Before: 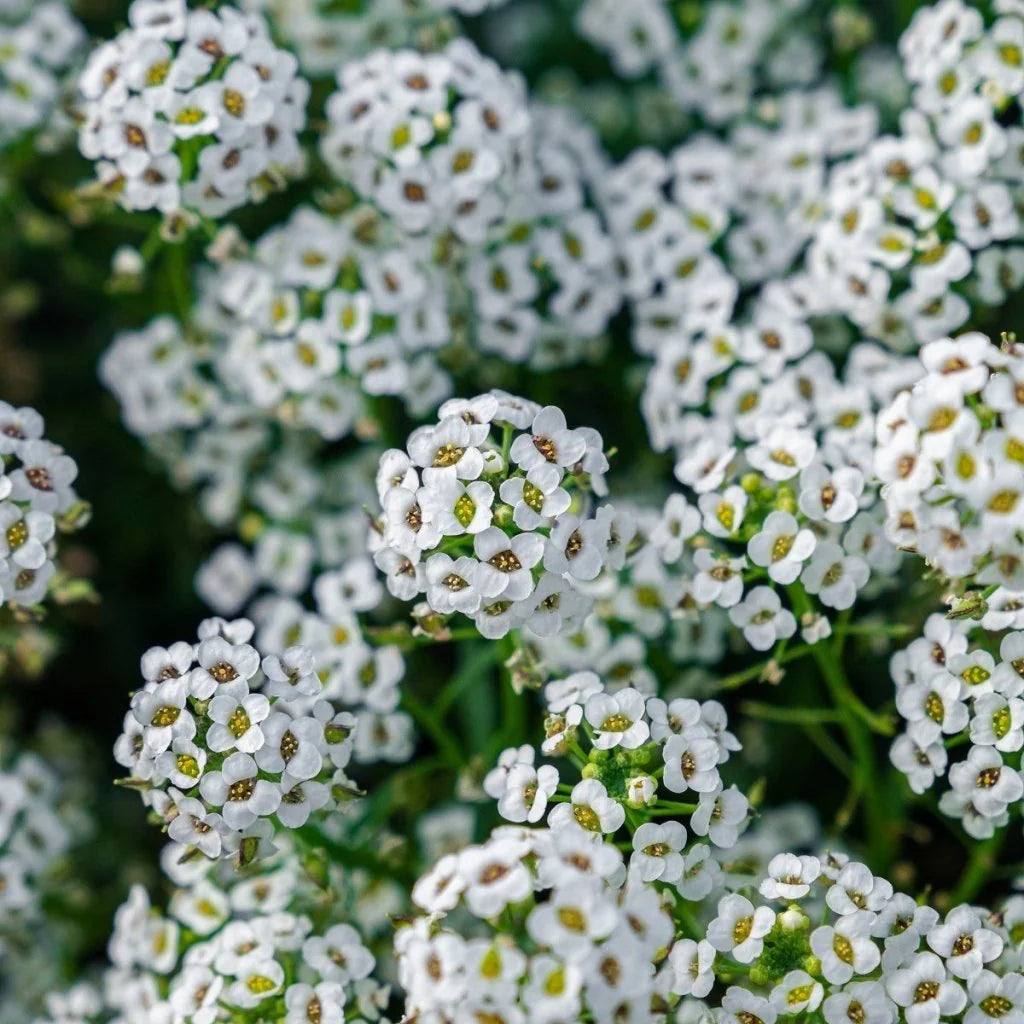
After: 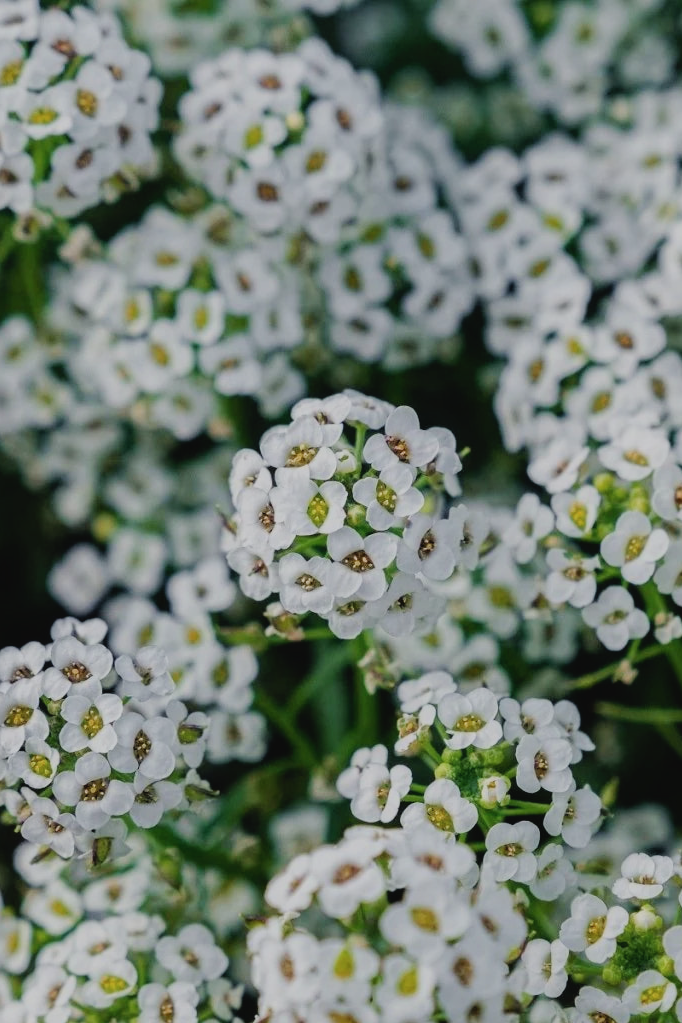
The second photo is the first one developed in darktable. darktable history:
exposure: black level correction -0.001, exposure 0.08 EV, compensate highlight preservation false
filmic rgb: black relative exposure -7.65 EV, white relative exposure 4.56 EV, hardness 3.61
contrast brightness saturation: contrast -0.08, brightness -0.04, saturation -0.11
crop and rotate: left 14.385%, right 18.948%
